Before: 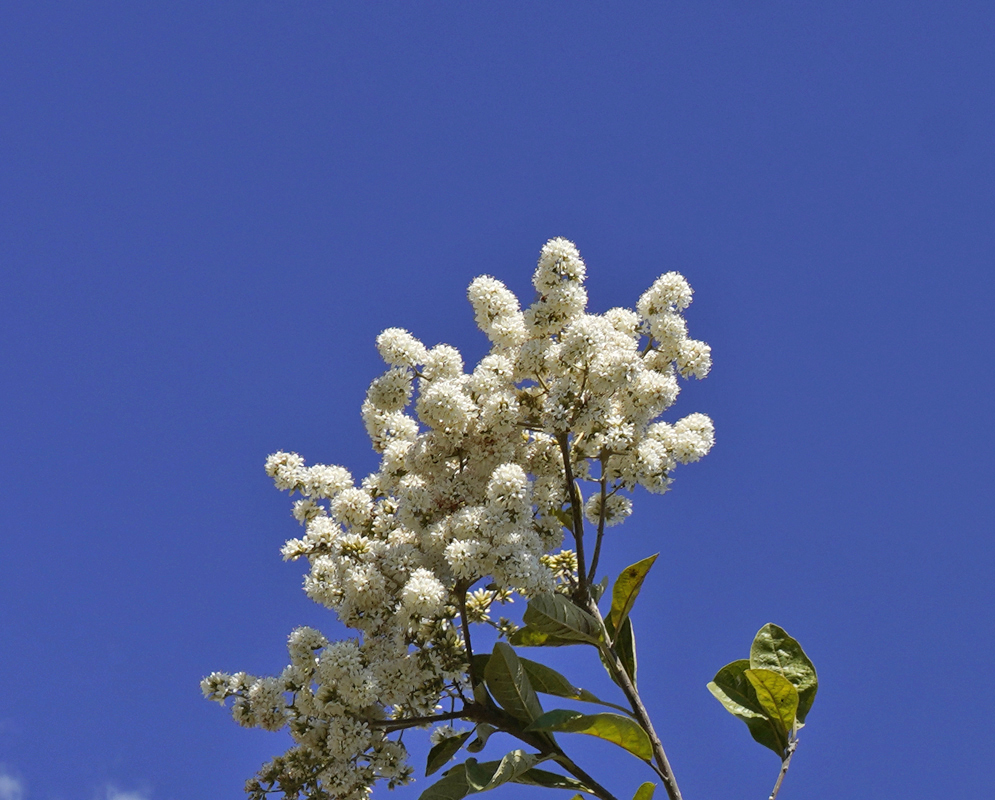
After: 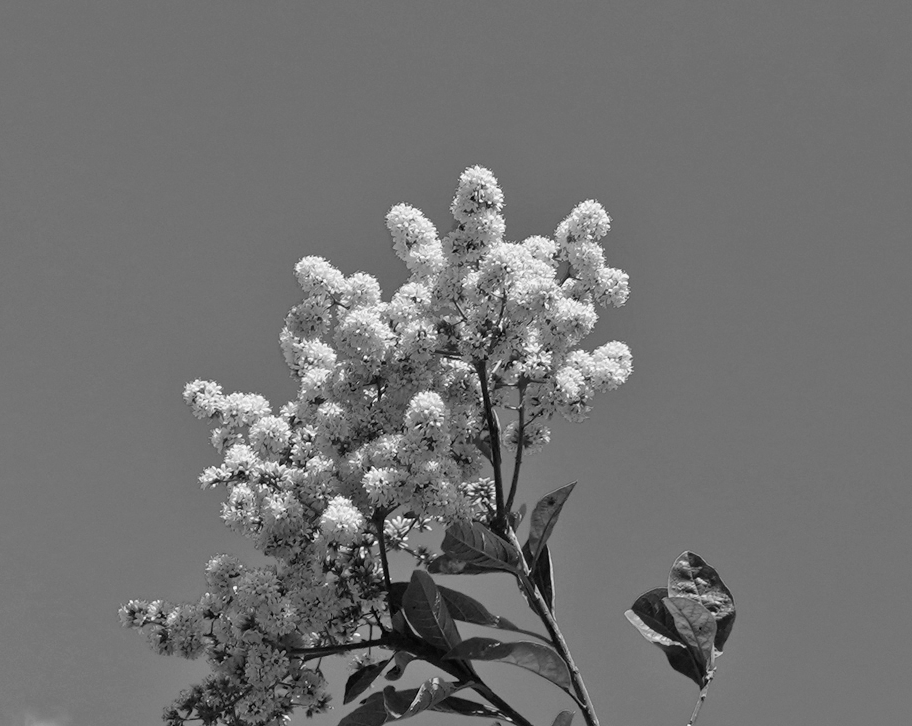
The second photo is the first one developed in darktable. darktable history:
crop and rotate: left 8.262%, top 9.226%
color calibration: output gray [0.31, 0.36, 0.33, 0], gray › normalize channels true, illuminant same as pipeline (D50), adaptation XYZ, x 0.346, y 0.359, gamut compression 0
